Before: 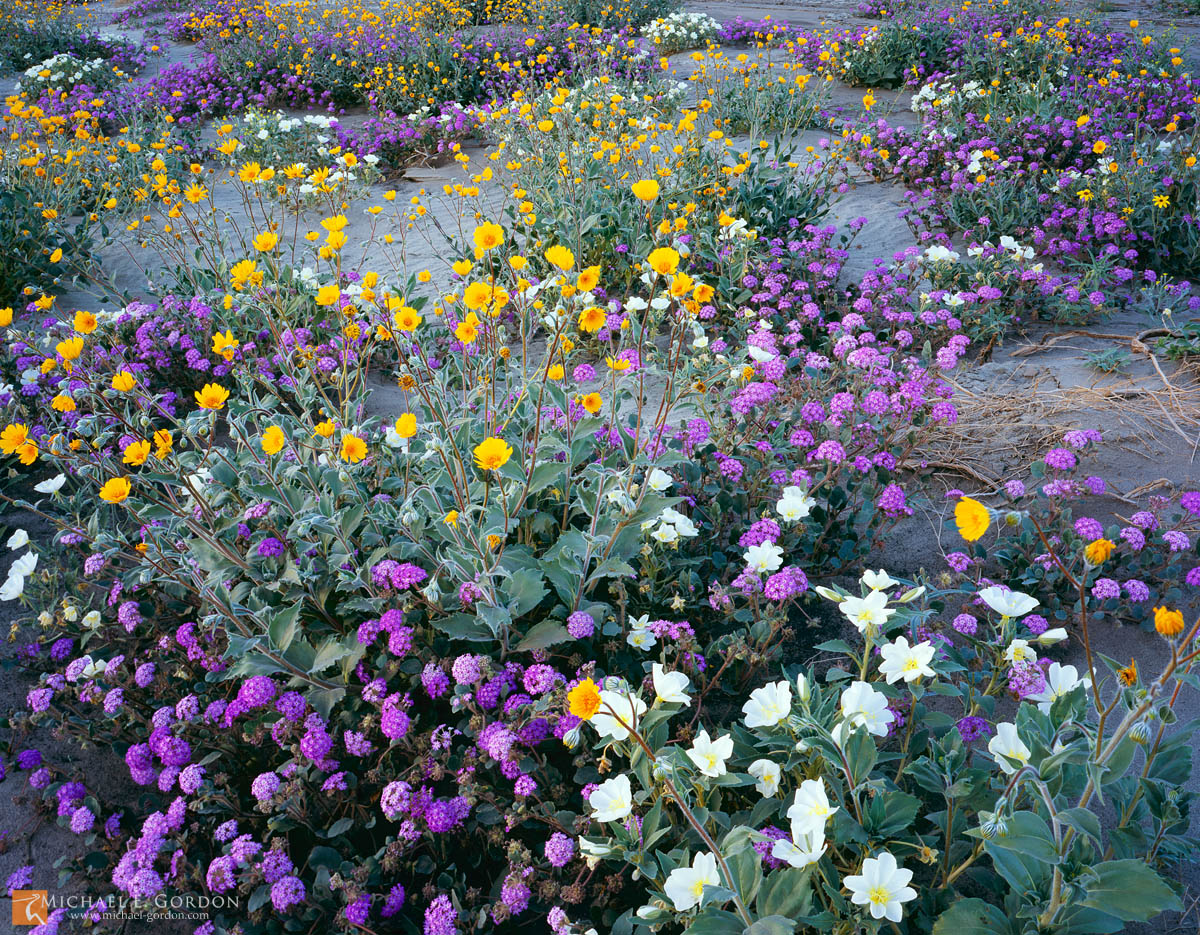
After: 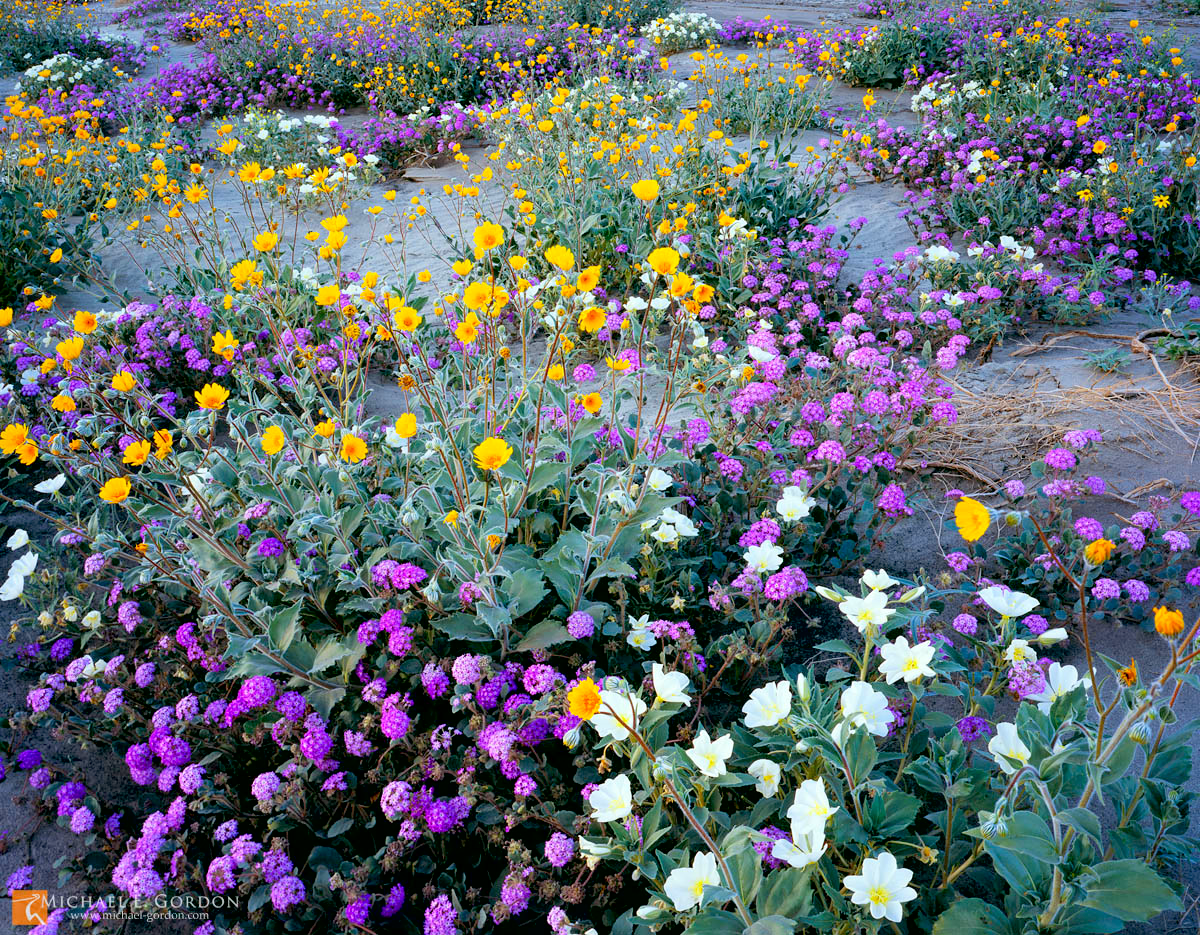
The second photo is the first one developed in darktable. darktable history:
contrast brightness saturation: contrast 0.072, brightness 0.077, saturation 0.184
exposure: black level correction 0.009, compensate highlight preservation false
